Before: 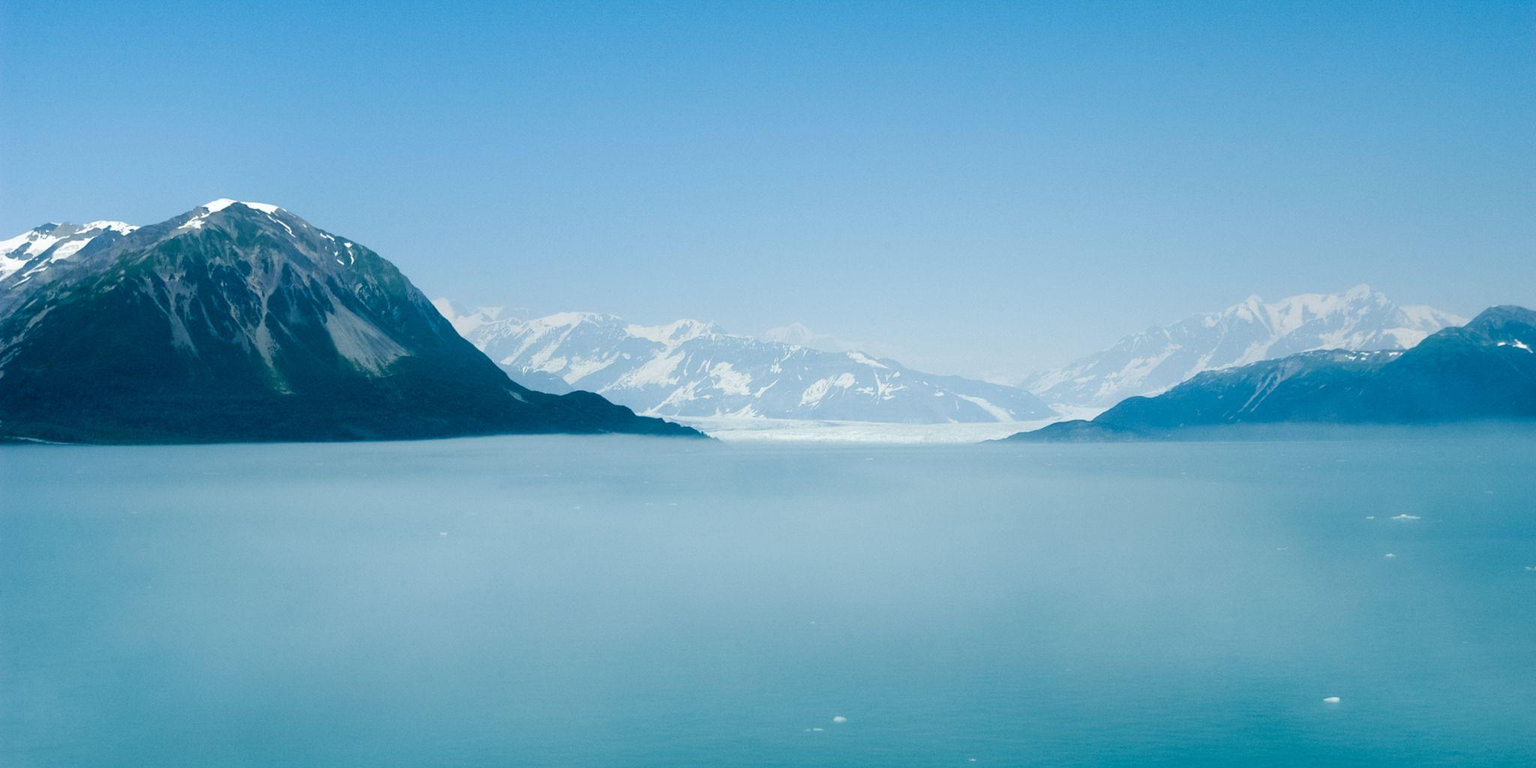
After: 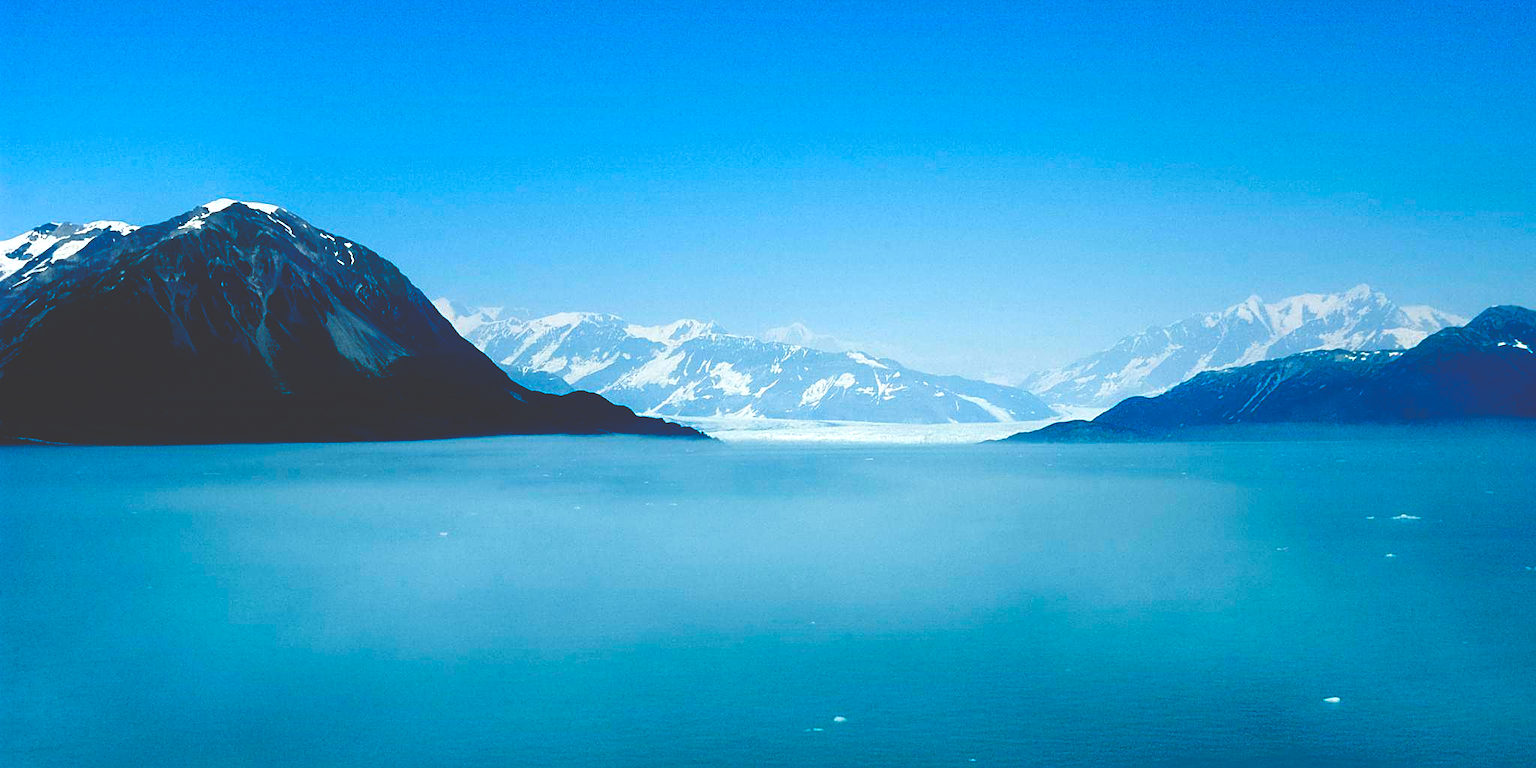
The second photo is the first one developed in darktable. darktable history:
base curve: curves: ch0 [(0, 0.036) (0.083, 0.04) (0.804, 1)], preserve colors none
contrast brightness saturation: contrast 0.036, saturation 0.158
sharpen: on, module defaults
